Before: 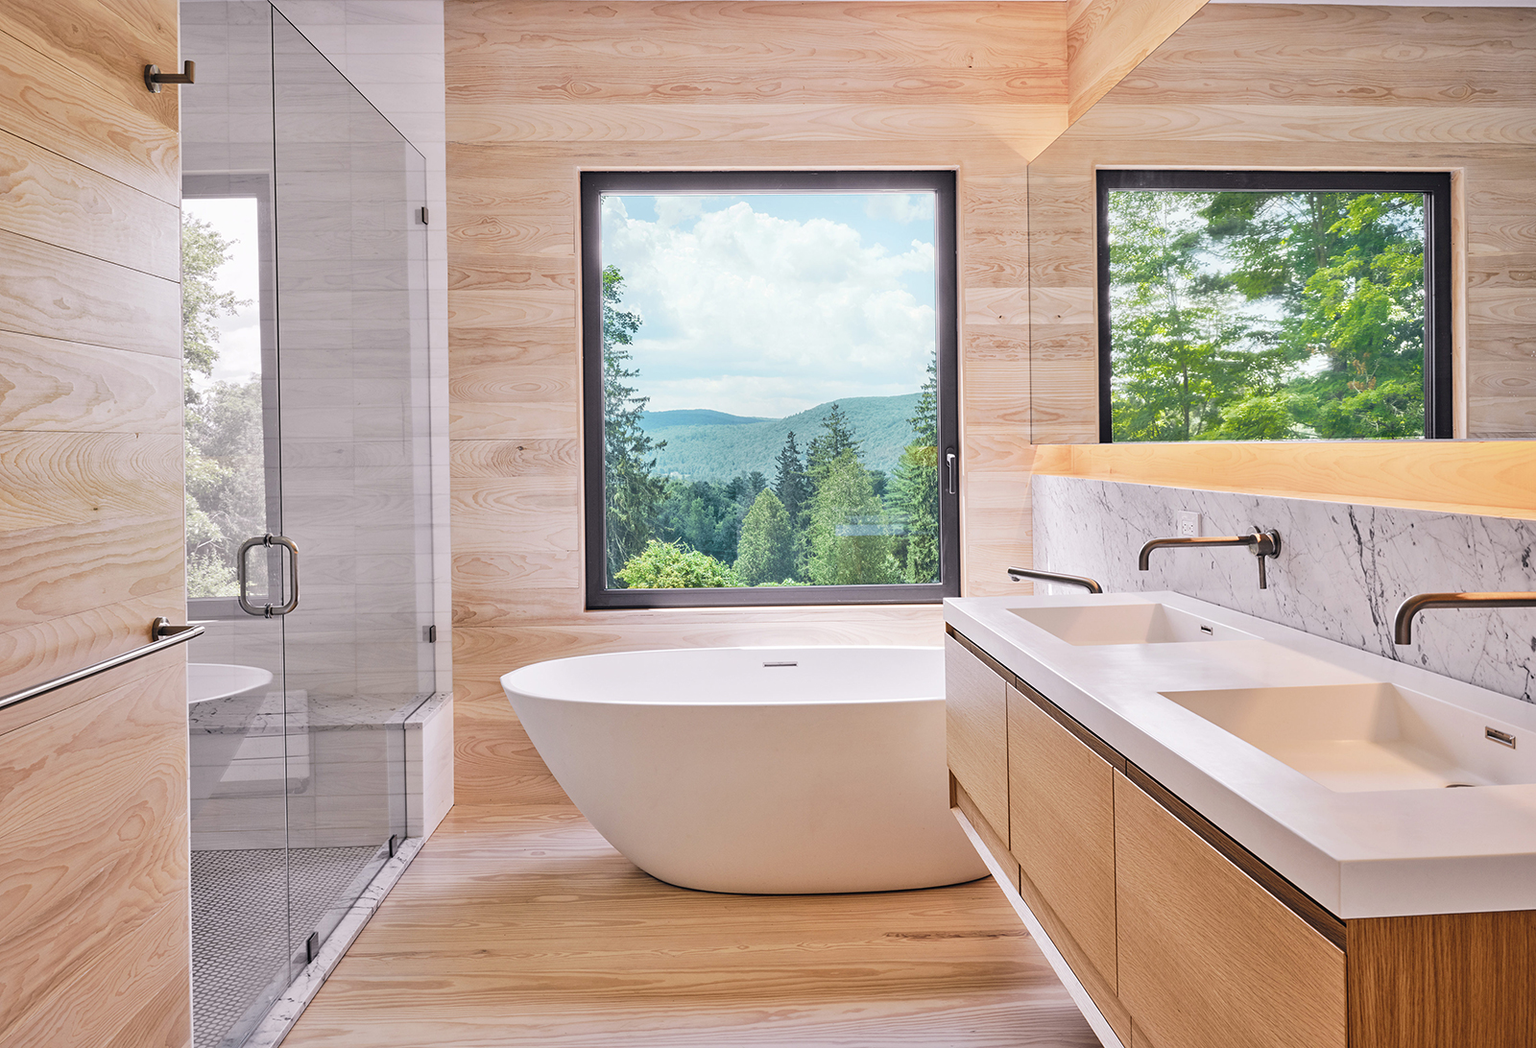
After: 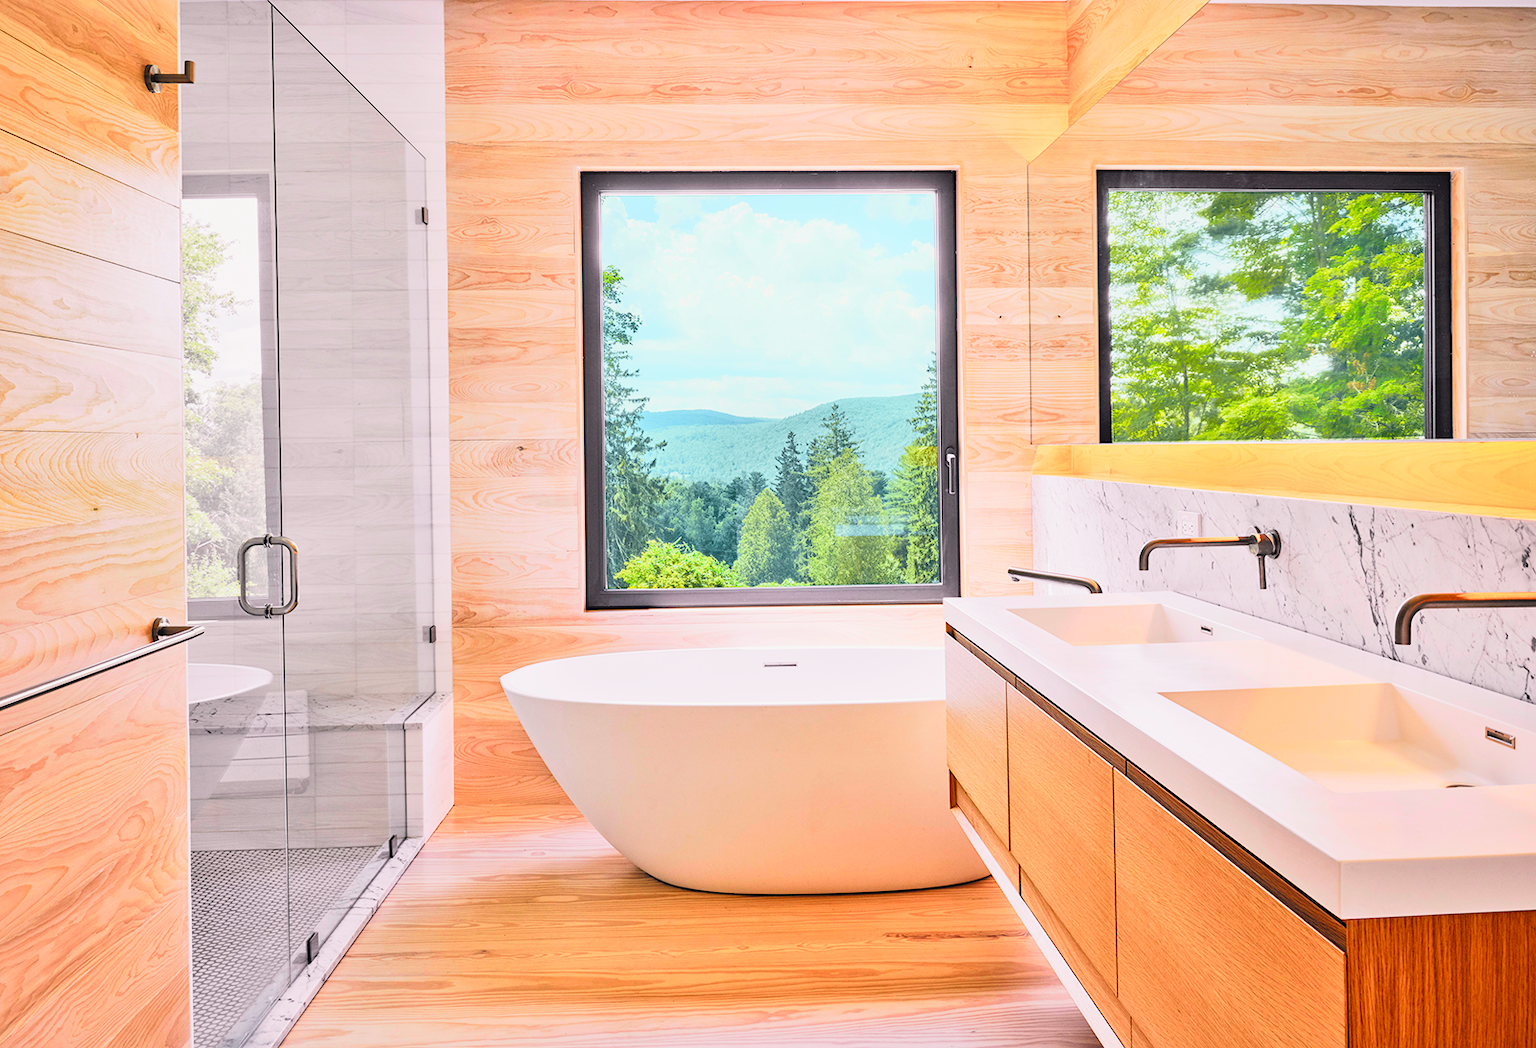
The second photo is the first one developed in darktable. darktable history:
tone curve: curves: ch0 [(0, 0.005) (0.103, 0.097) (0.18, 0.22) (0.378, 0.482) (0.504, 0.631) (0.663, 0.801) (0.834, 0.914) (1, 0.971)]; ch1 [(0, 0) (0.172, 0.123) (0.324, 0.253) (0.396, 0.388) (0.478, 0.461) (0.499, 0.498) (0.522, 0.528) (0.604, 0.692) (0.704, 0.818) (1, 1)]; ch2 [(0, 0) (0.411, 0.424) (0.496, 0.5) (0.515, 0.519) (0.555, 0.585) (0.628, 0.703) (1, 1)], color space Lab, independent channels, preserve colors none
contrast brightness saturation: saturation 0.18
